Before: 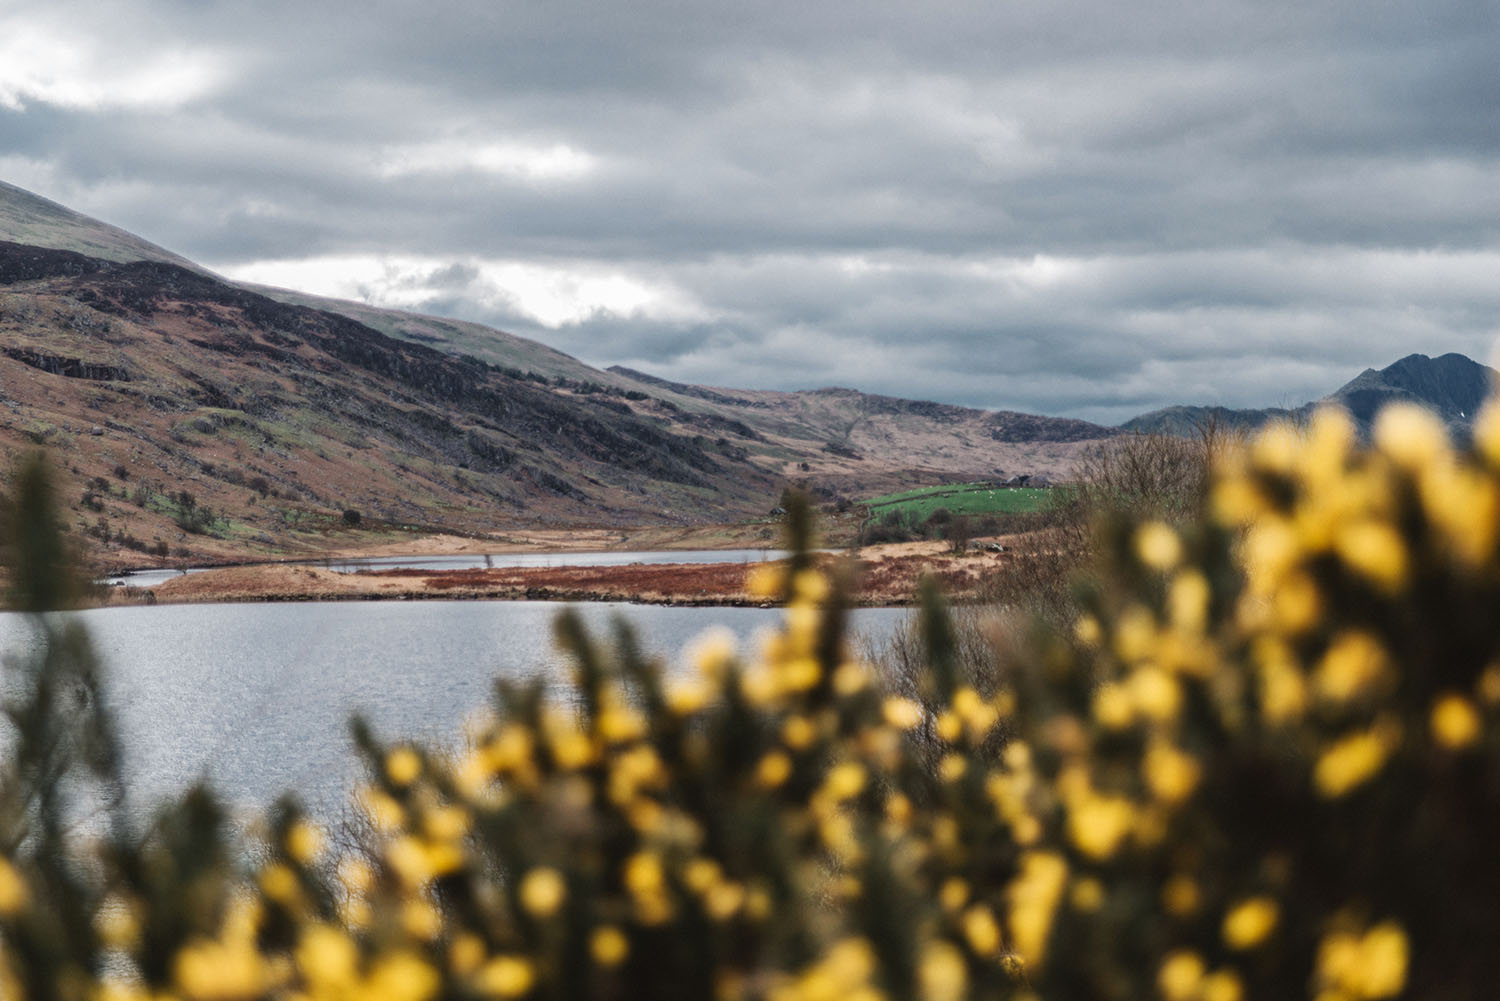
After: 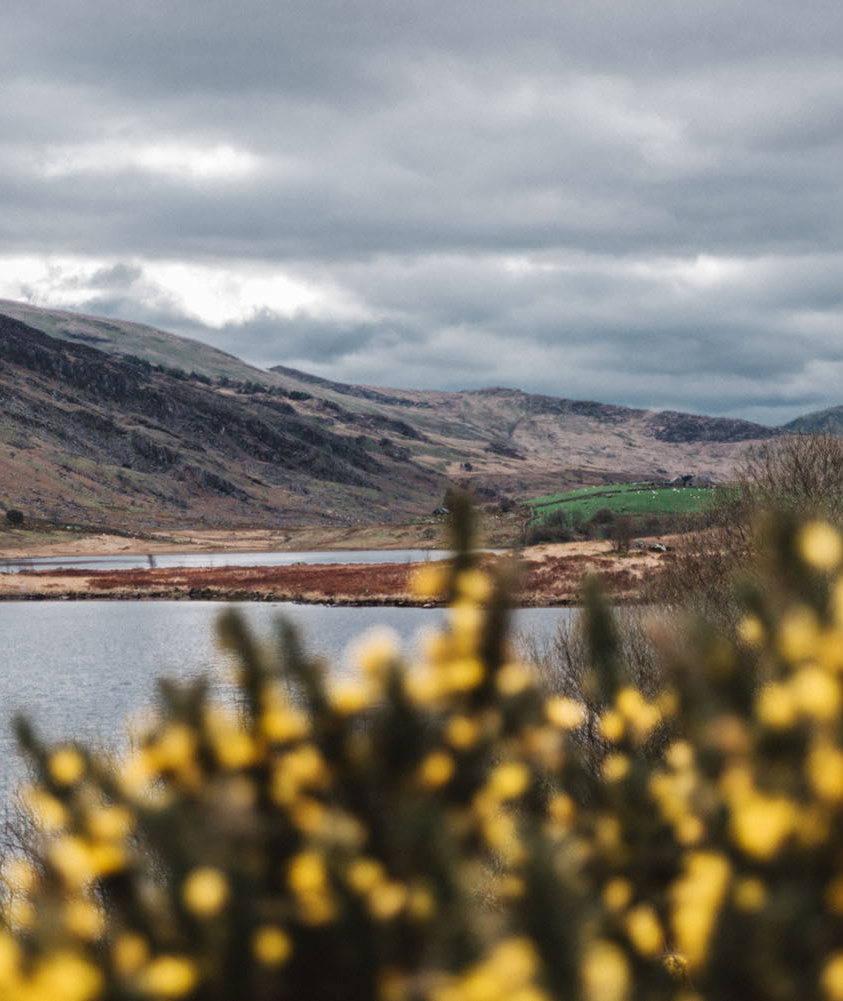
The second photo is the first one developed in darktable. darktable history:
crop and rotate: left 22.516%, right 21.234%
bloom: size 3%, threshold 100%, strength 0%
